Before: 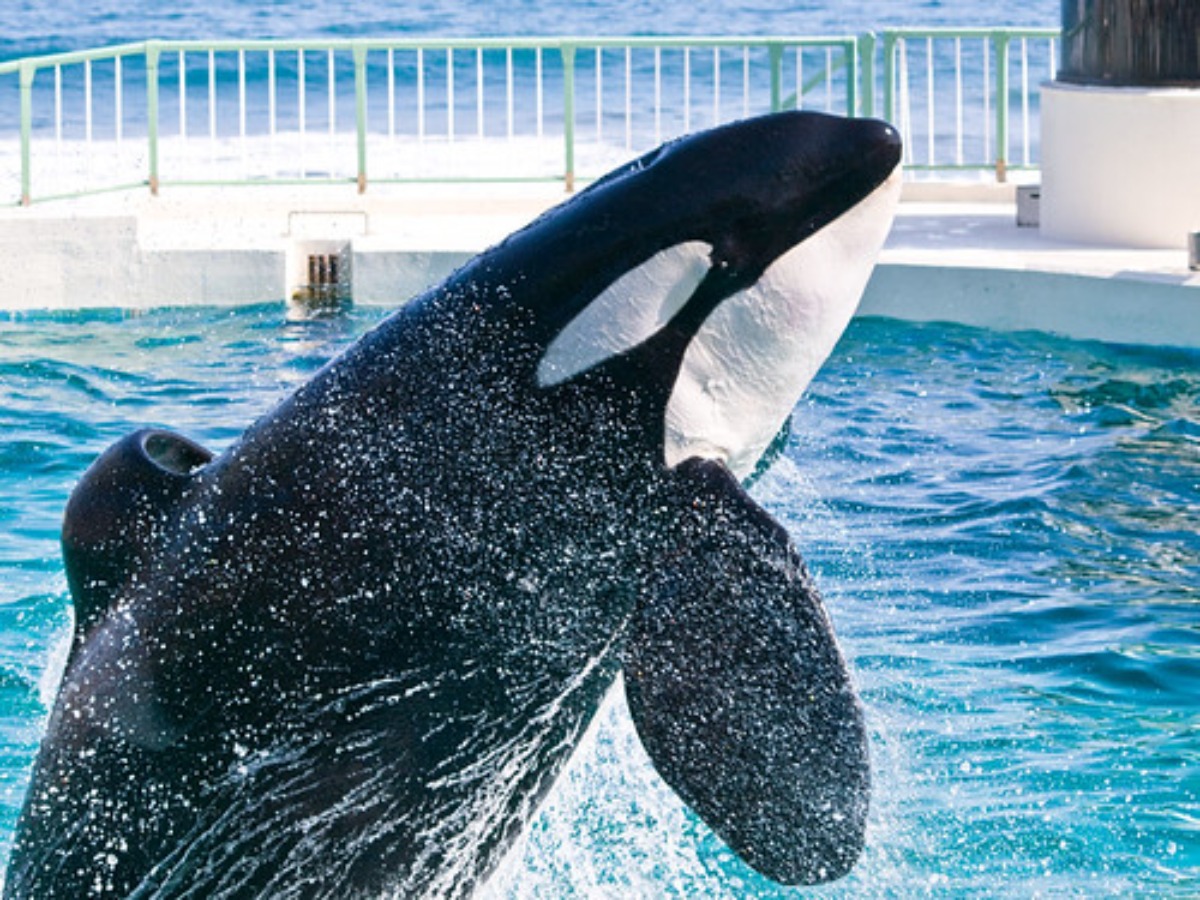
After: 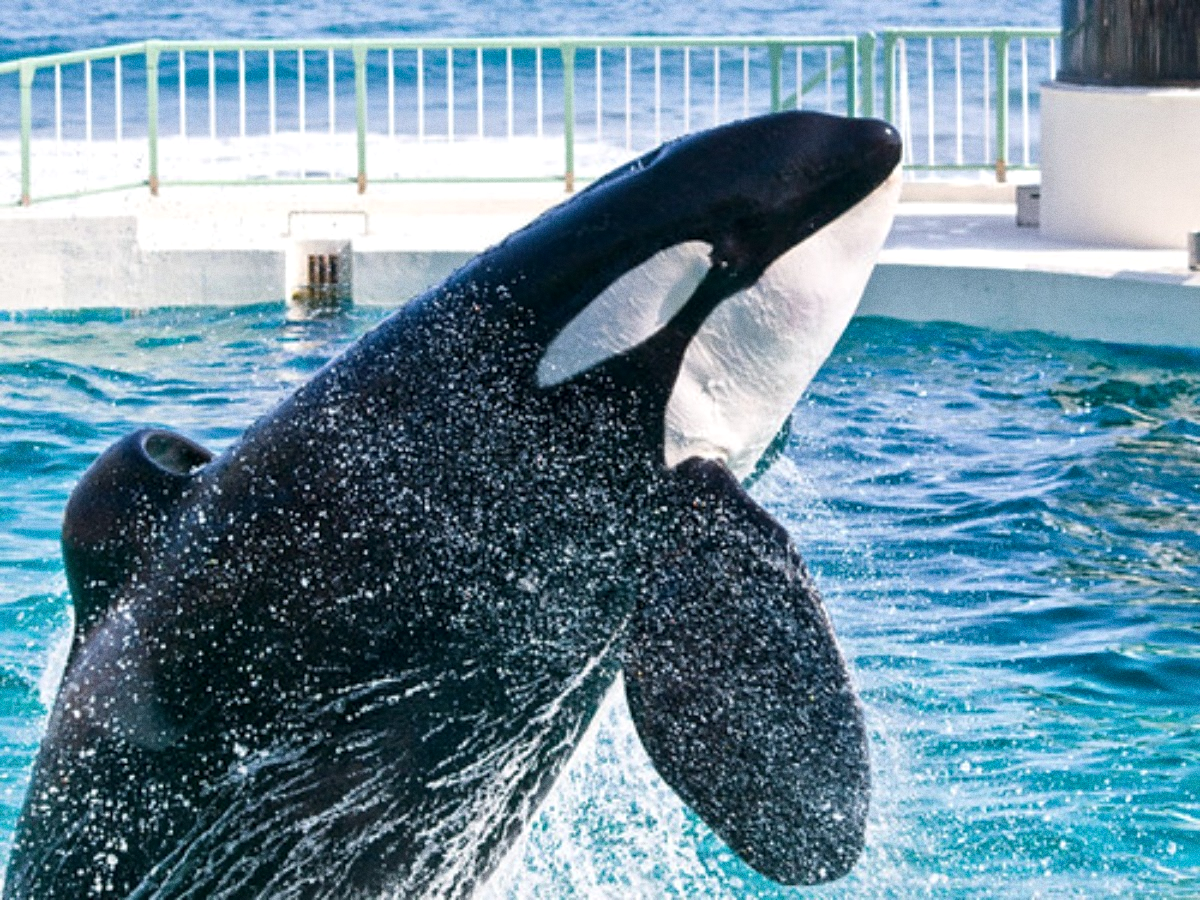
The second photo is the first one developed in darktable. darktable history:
grain: coarseness 3.21 ISO
local contrast: mode bilateral grid, contrast 20, coarseness 50, detail 130%, midtone range 0.2
